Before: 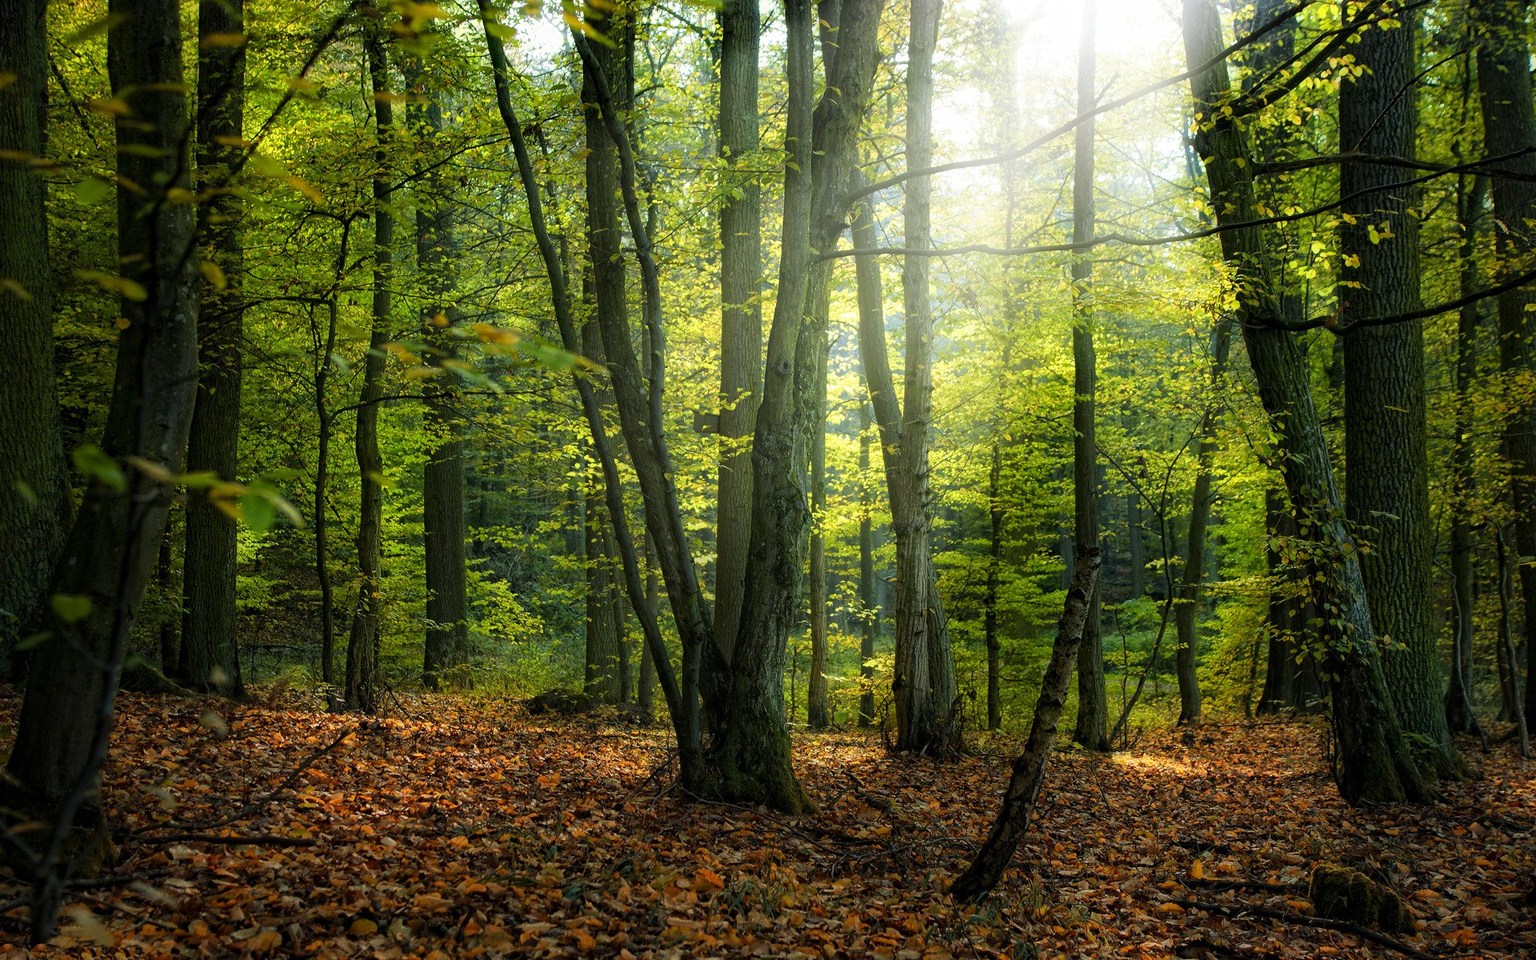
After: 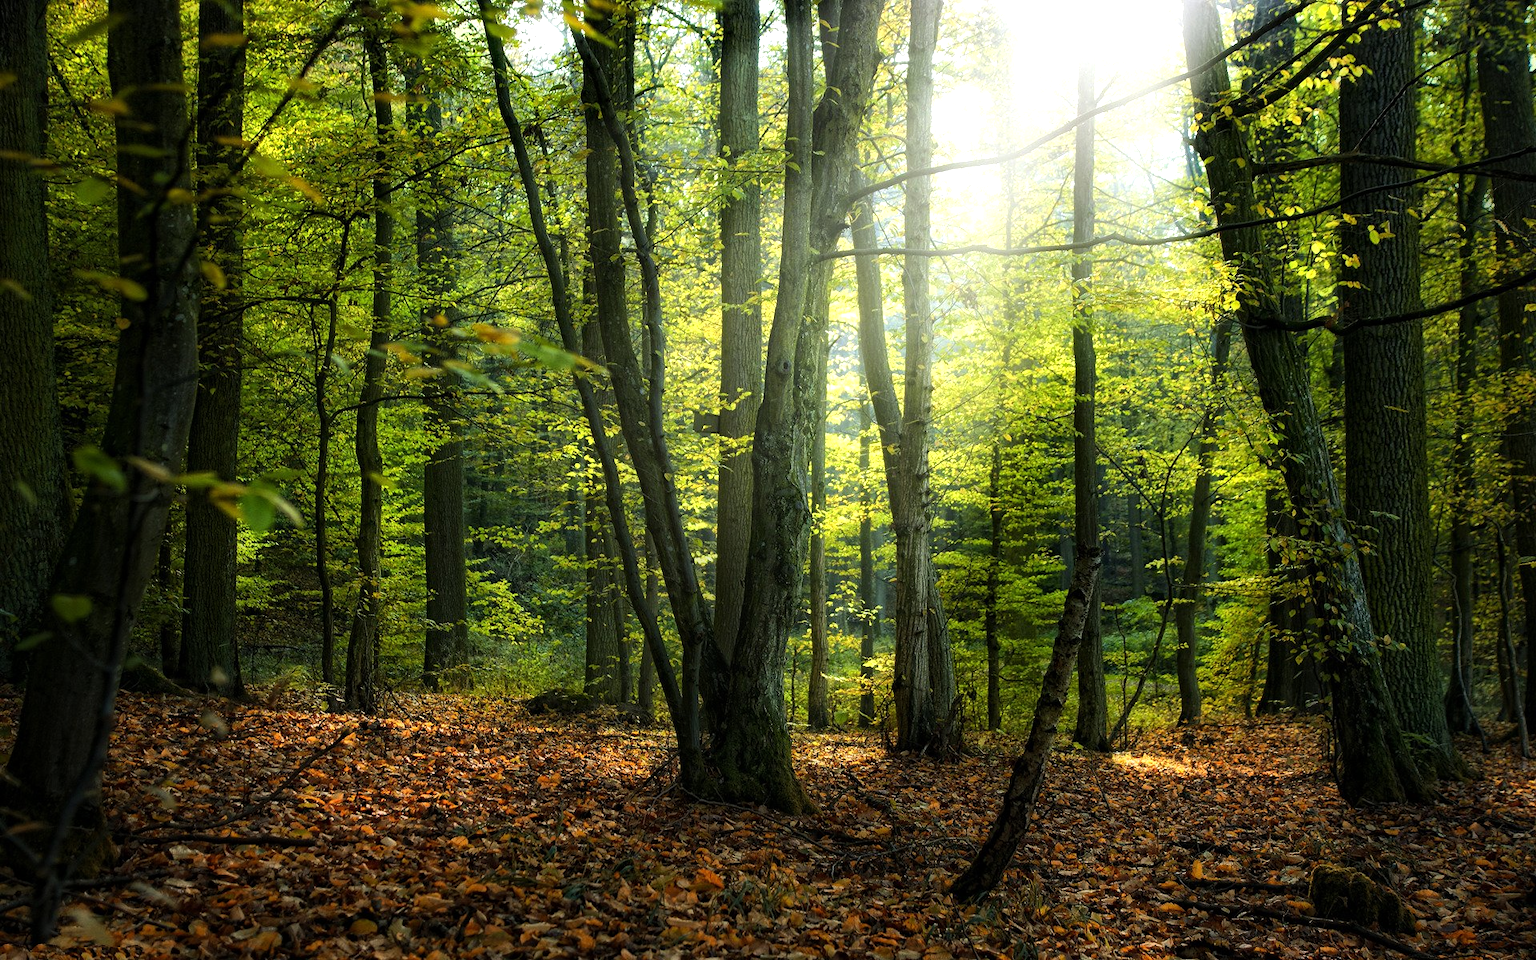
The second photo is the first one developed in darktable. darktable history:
tone equalizer: -8 EV -0.39 EV, -7 EV -0.388 EV, -6 EV -0.32 EV, -5 EV -0.224 EV, -3 EV 0.218 EV, -2 EV 0.325 EV, -1 EV 0.404 EV, +0 EV 0.391 EV, edges refinement/feathering 500, mask exposure compensation -1.57 EV, preserve details no
